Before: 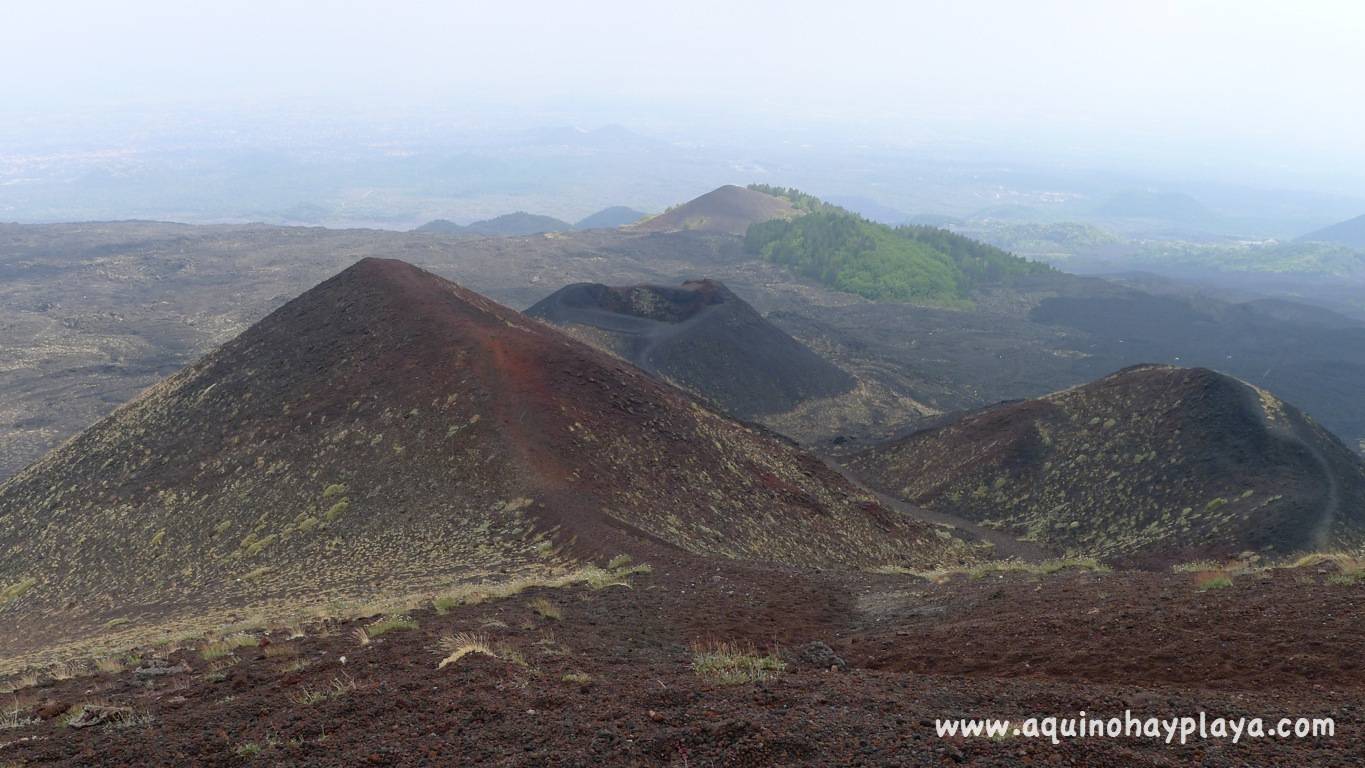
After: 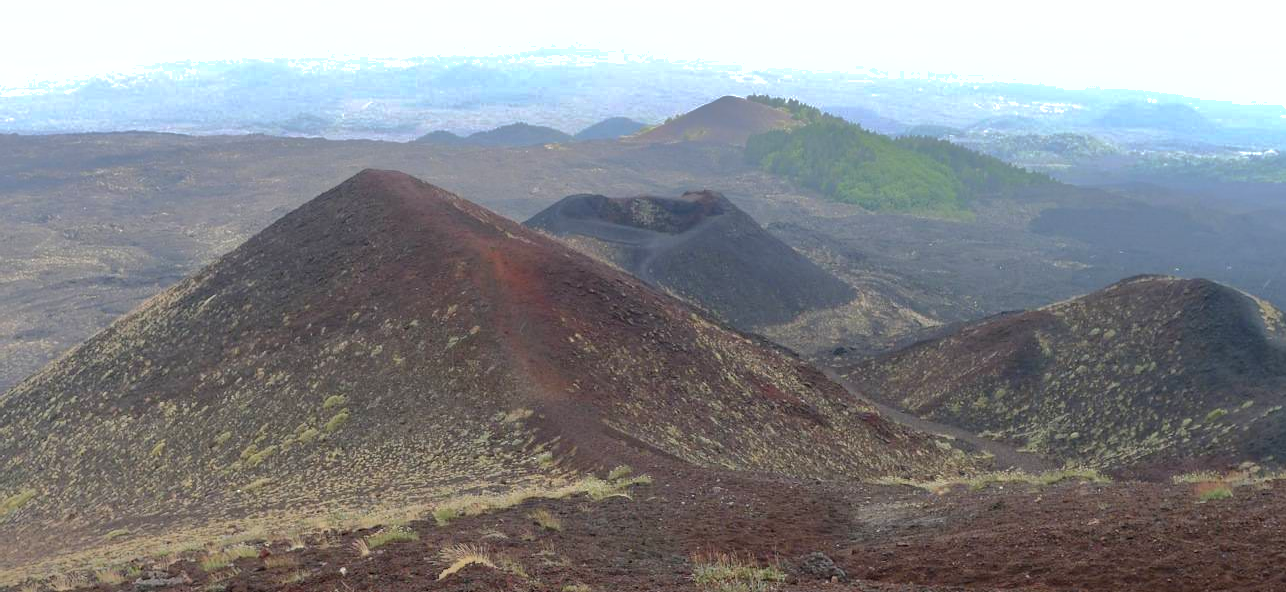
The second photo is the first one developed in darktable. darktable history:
shadows and highlights: shadows 25, highlights -70
exposure: exposure 0.6 EV, compensate highlight preservation false
crop and rotate: angle 0.03°, top 11.643%, right 5.651%, bottom 11.189%
tone equalizer: on, module defaults
